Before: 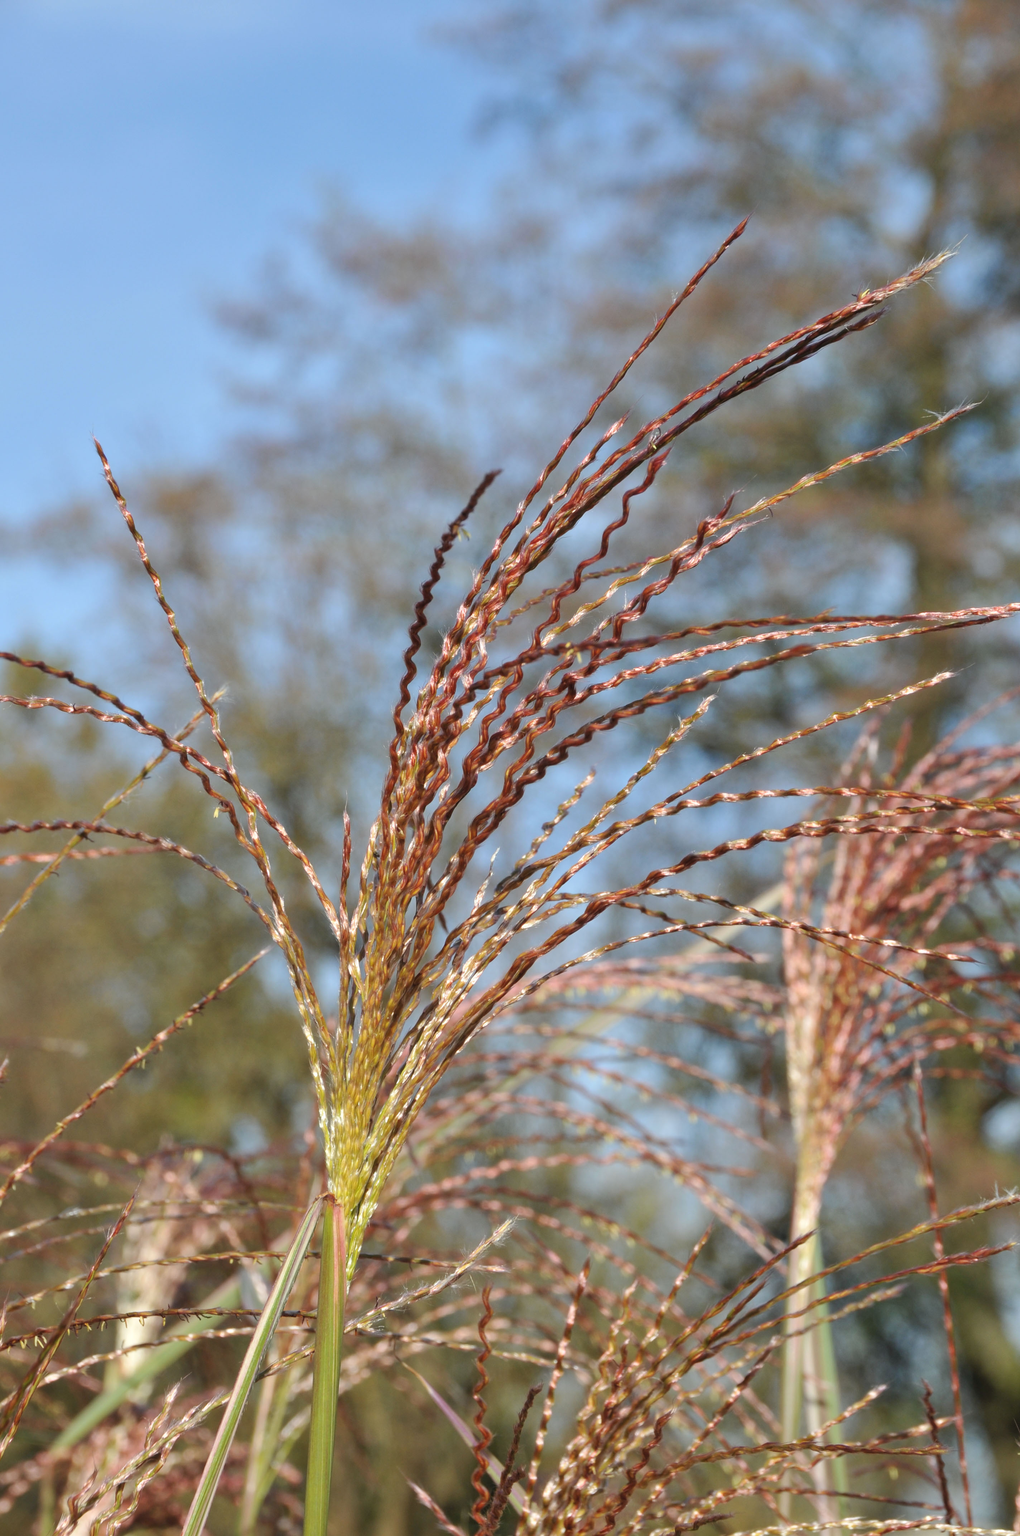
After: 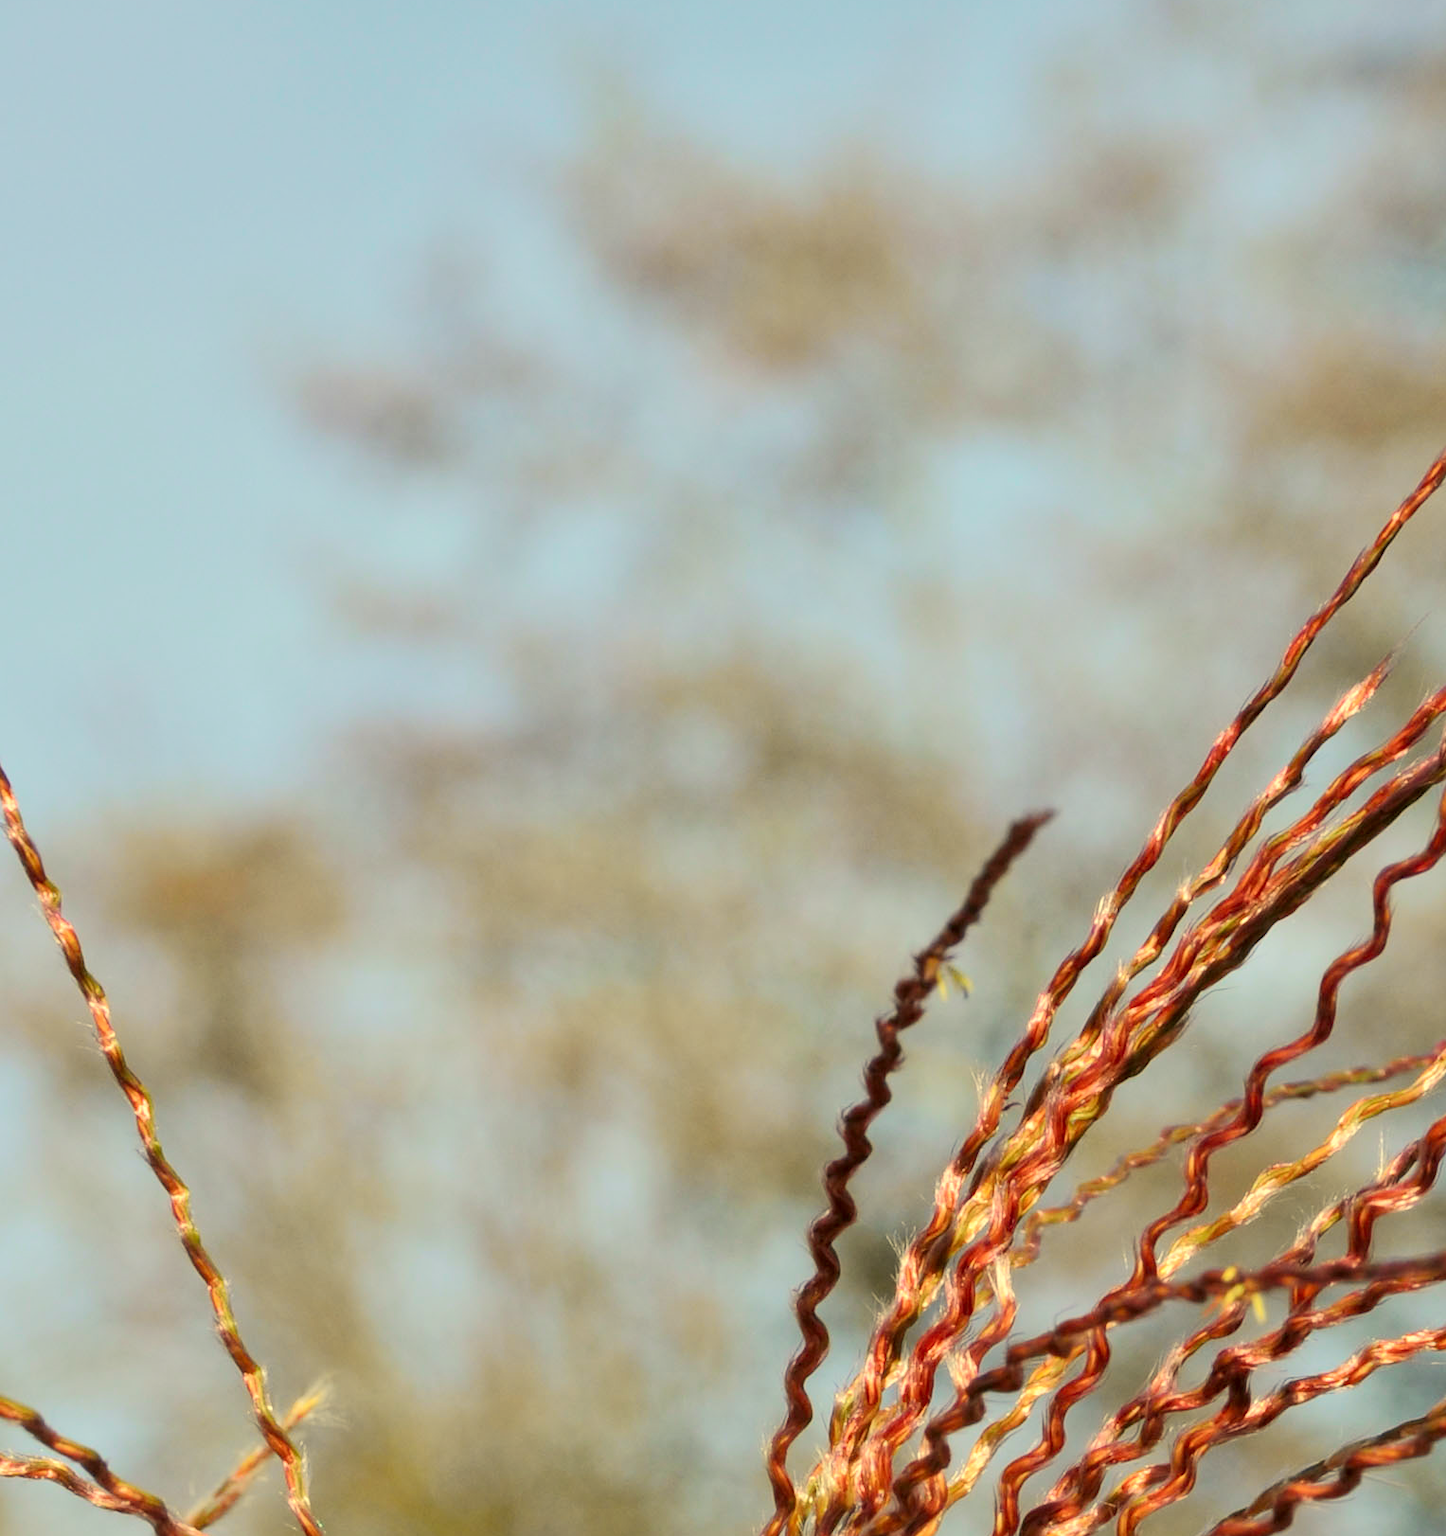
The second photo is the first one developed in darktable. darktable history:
white balance: red 1.029, blue 0.92
color correction: highlights a* 1.39, highlights b* 17.83
crop: left 10.121%, top 10.631%, right 36.218%, bottom 51.526%
tone curve: curves: ch0 [(0, 0.013) (0.054, 0.018) (0.205, 0.191) (0.289, 0.292) (0.39, 0.424) (0.493, 0.551) (0.666, 0.743) (0.795, 0.841) (1, 0.998)]; ch1 [(0, 0) (0.385, 0.343) (0.439, 0.415) (0.494, 0.495) (0.501, 0.501) (0.51, 0.509) (0.54, 0.552) (0.586, 0.614) (0.66, 0.706) (0.783, 0.804) (1, 1)]; ch2 [(0, 0) (0.32, 0.281) (0.403, 0.399) (0.441, 0.428) (0.47, 0.469) (0.498, 0.496) (0.524, 0.538) (0.566, 0.579) (0.633, 0.665) (0.7, 0.711) (1, 1)], color space Lab, independent channels, preserve colors none
